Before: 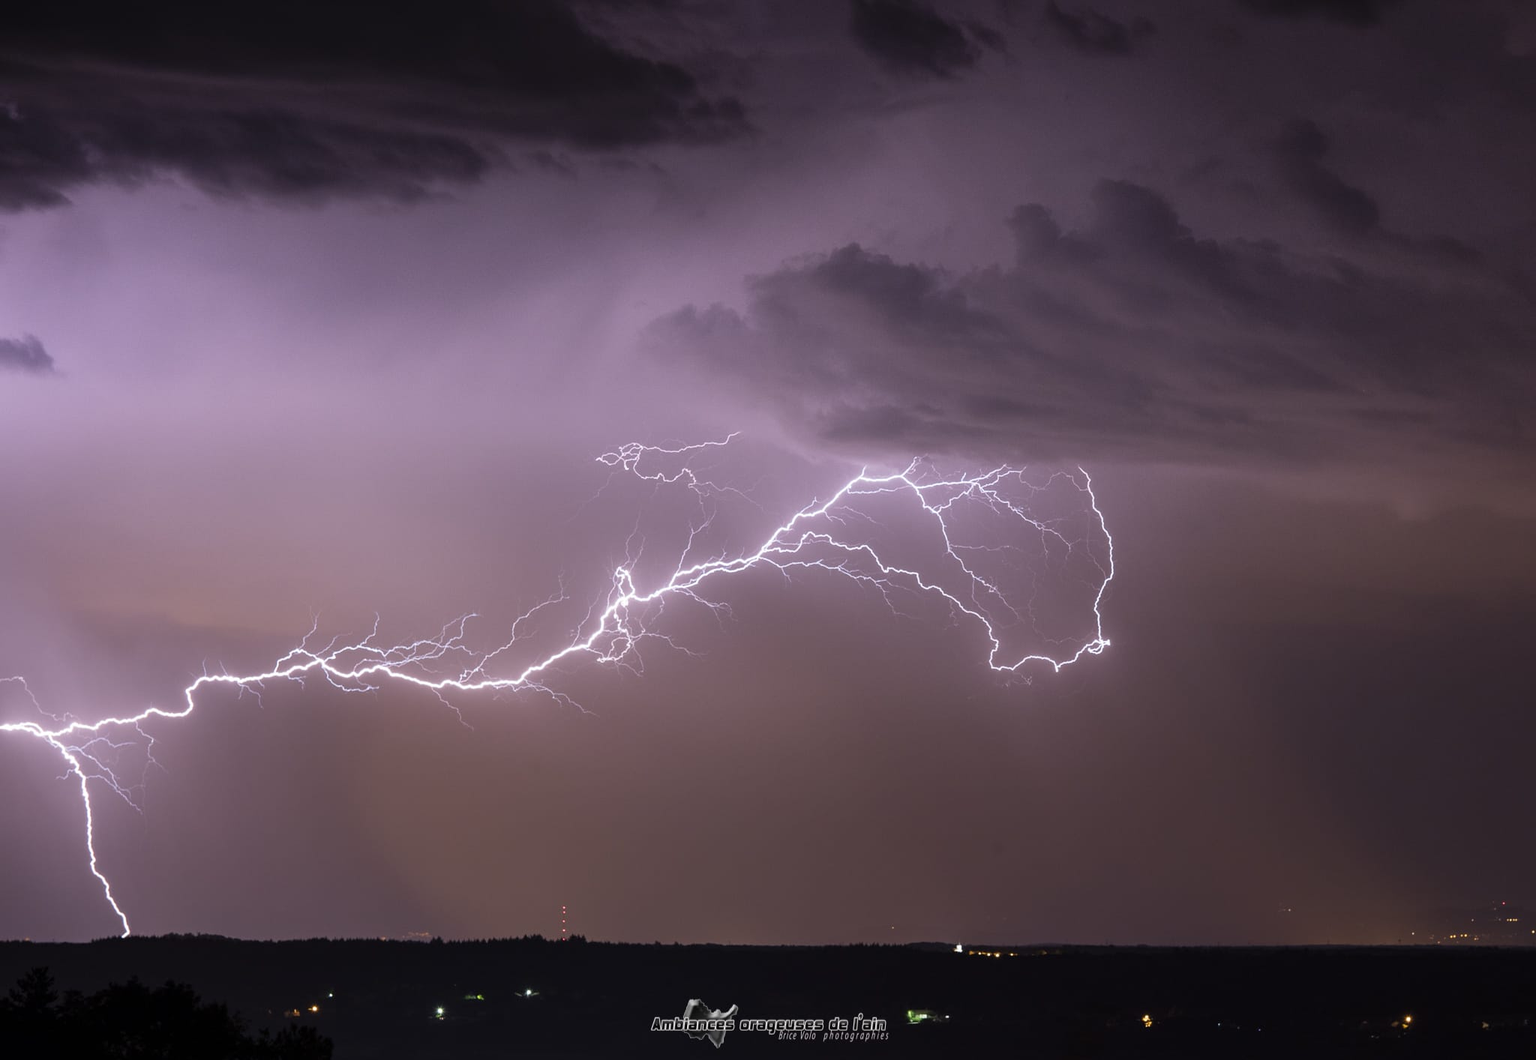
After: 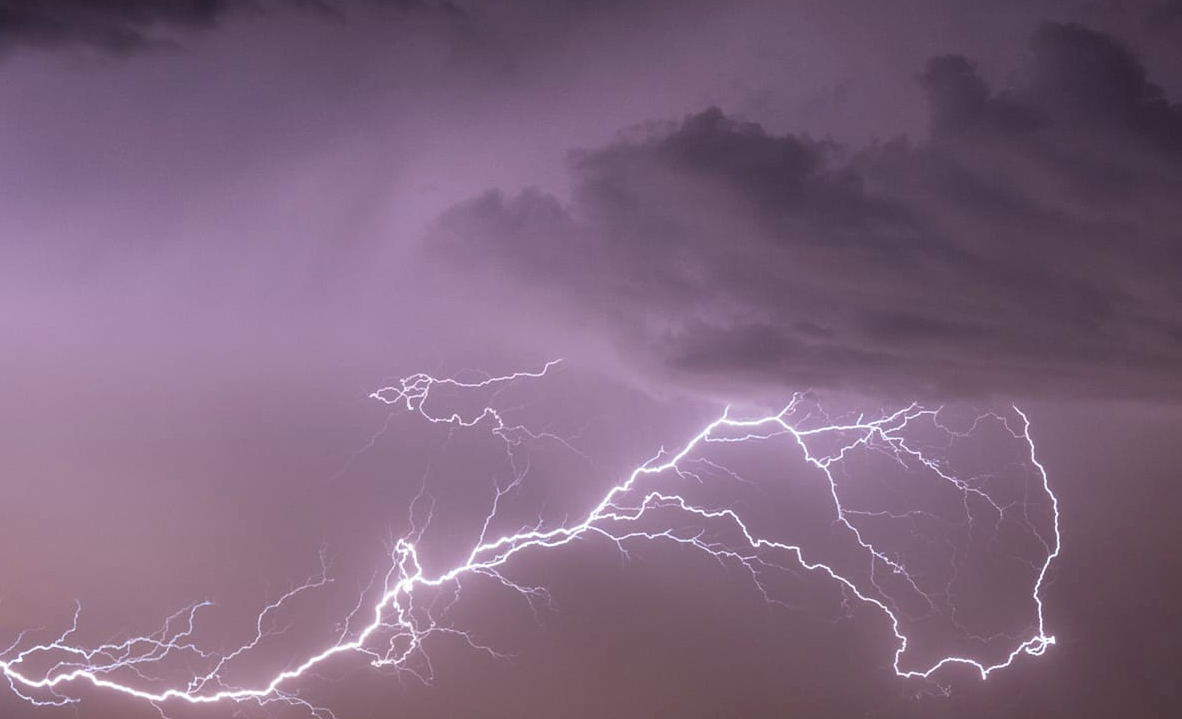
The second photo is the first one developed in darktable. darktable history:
crop: left 20.769%, top 15.39%, right 21.51%, bottom 33.722%
contrast brightness saturation: contrast 0.04, saturation 0.15
